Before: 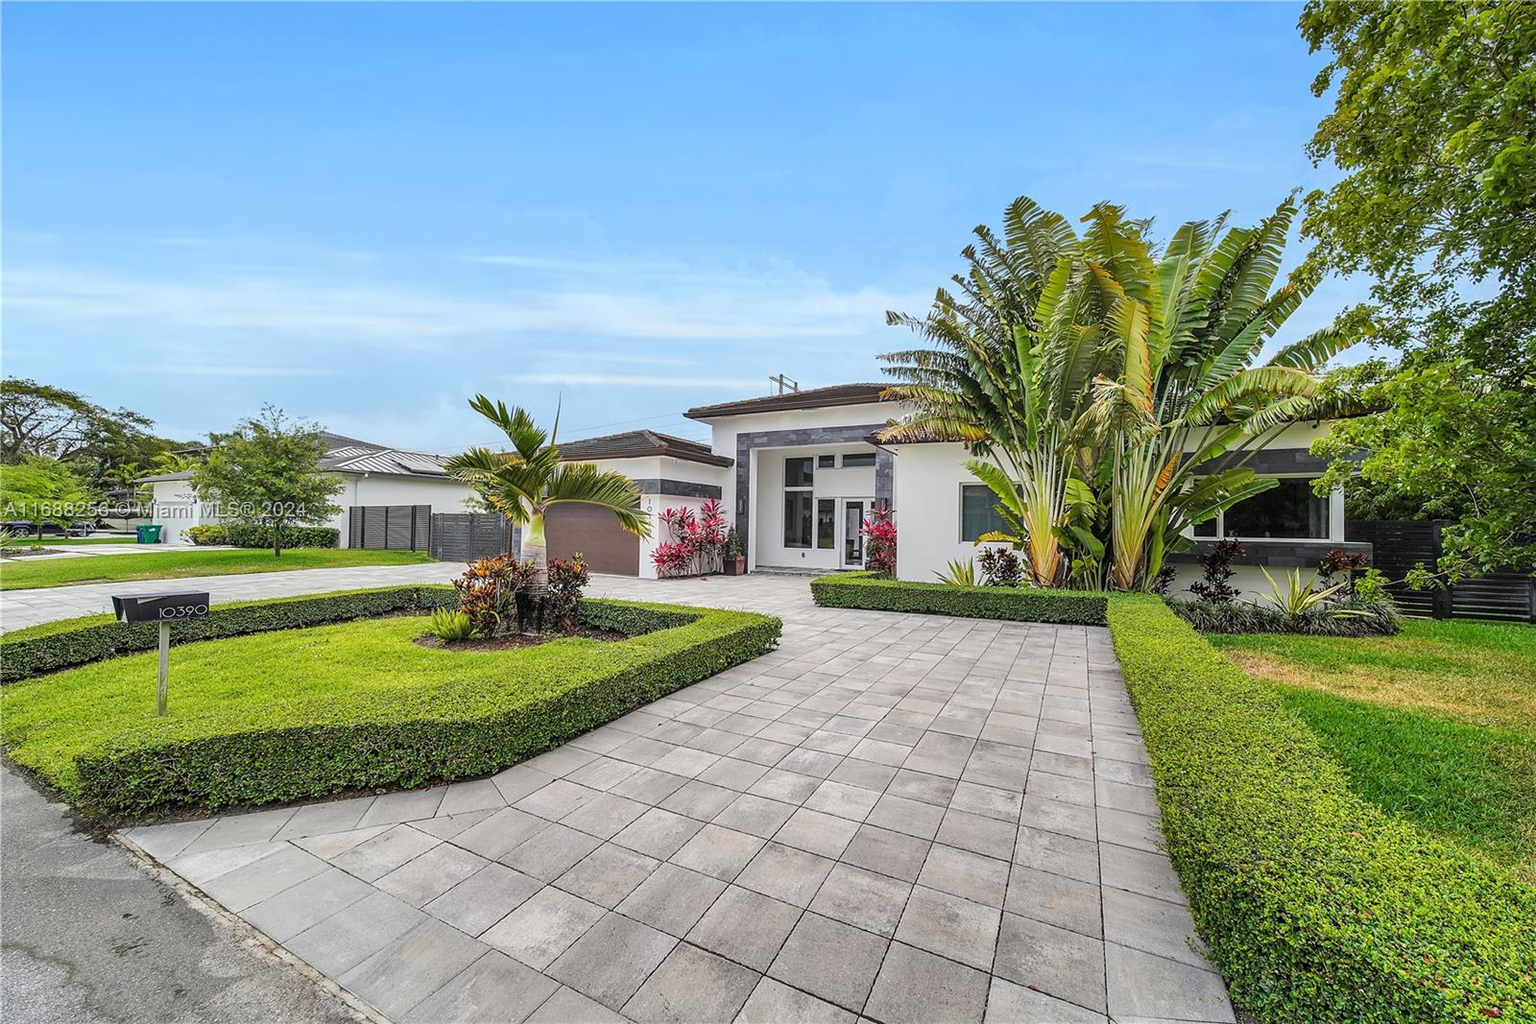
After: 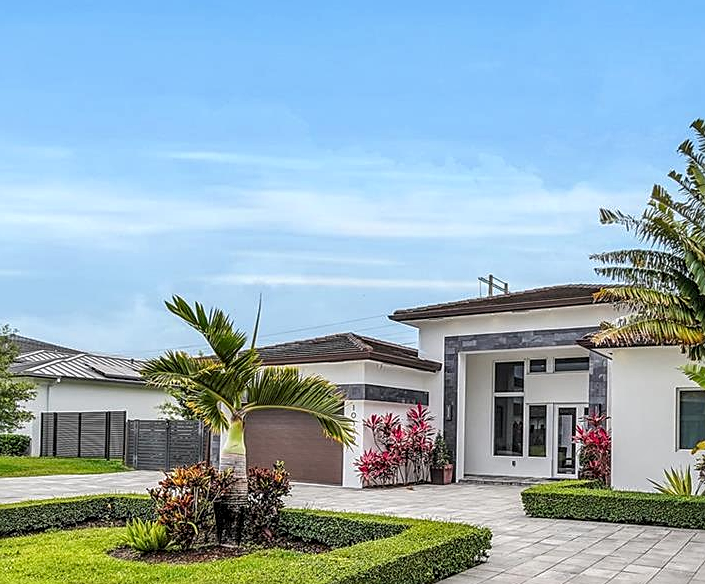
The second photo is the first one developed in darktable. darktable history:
local contrast: highlights 40%, shadows 60%, detail 136%, midtone range 0.514
crop: left 20.248%, top 10.86%, right 35.675%, bottom 34.321%
sharpen: on, module defaults
